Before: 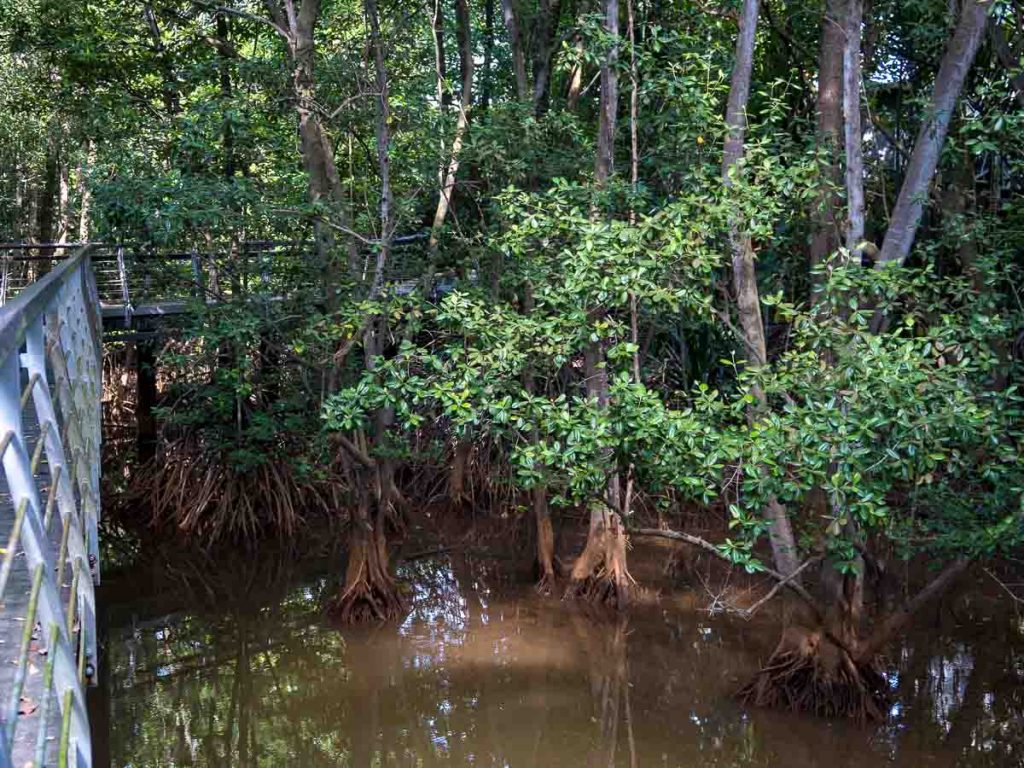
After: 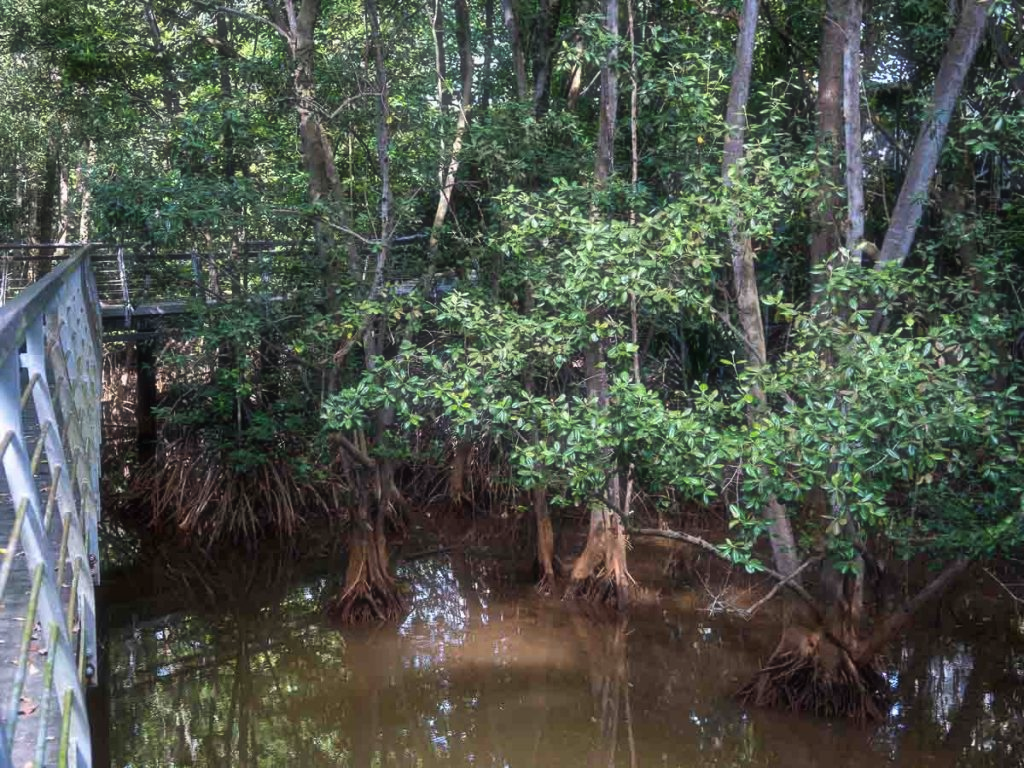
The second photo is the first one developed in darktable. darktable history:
haze removal: strength -0.103, adaptive false
